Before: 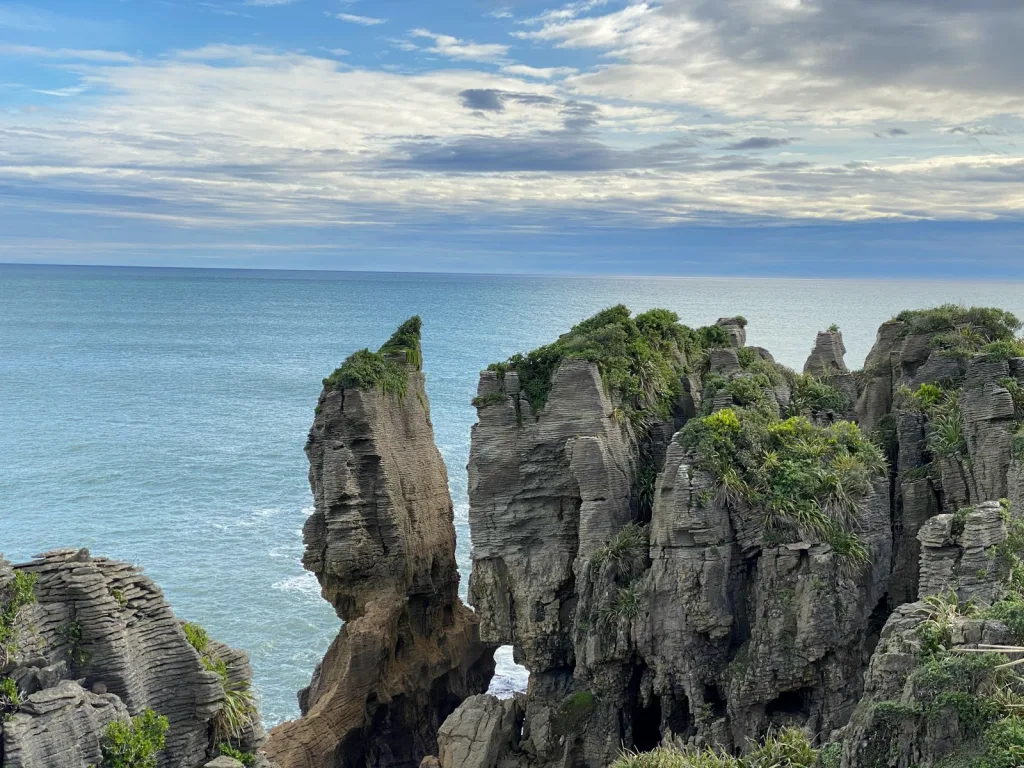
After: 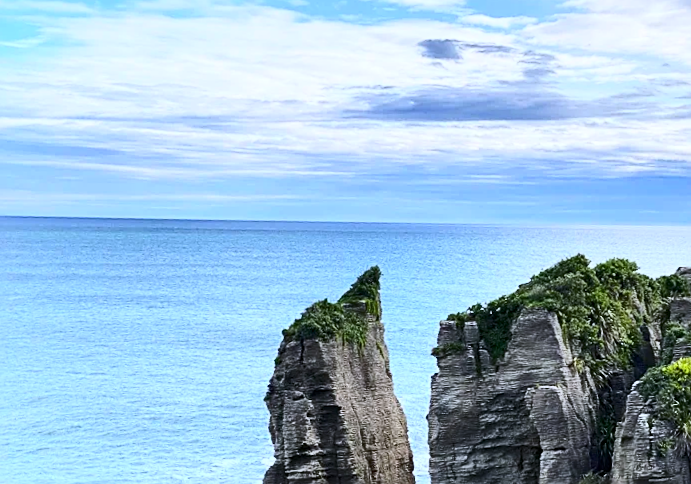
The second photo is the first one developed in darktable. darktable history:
contrast brightness saturation: contrast 0.4, brightness 0.1, saturation 0.21
rotate and perspective: rotation -5.2°, automatic cropping off
sharpen: on, module defaults
white balance: red 0.967, blue 1.119, emerald 0.756
crop and rotate: angle -4.99°, left 2.122%, top 6.945%, right 27.566%, bottom 30.519%
